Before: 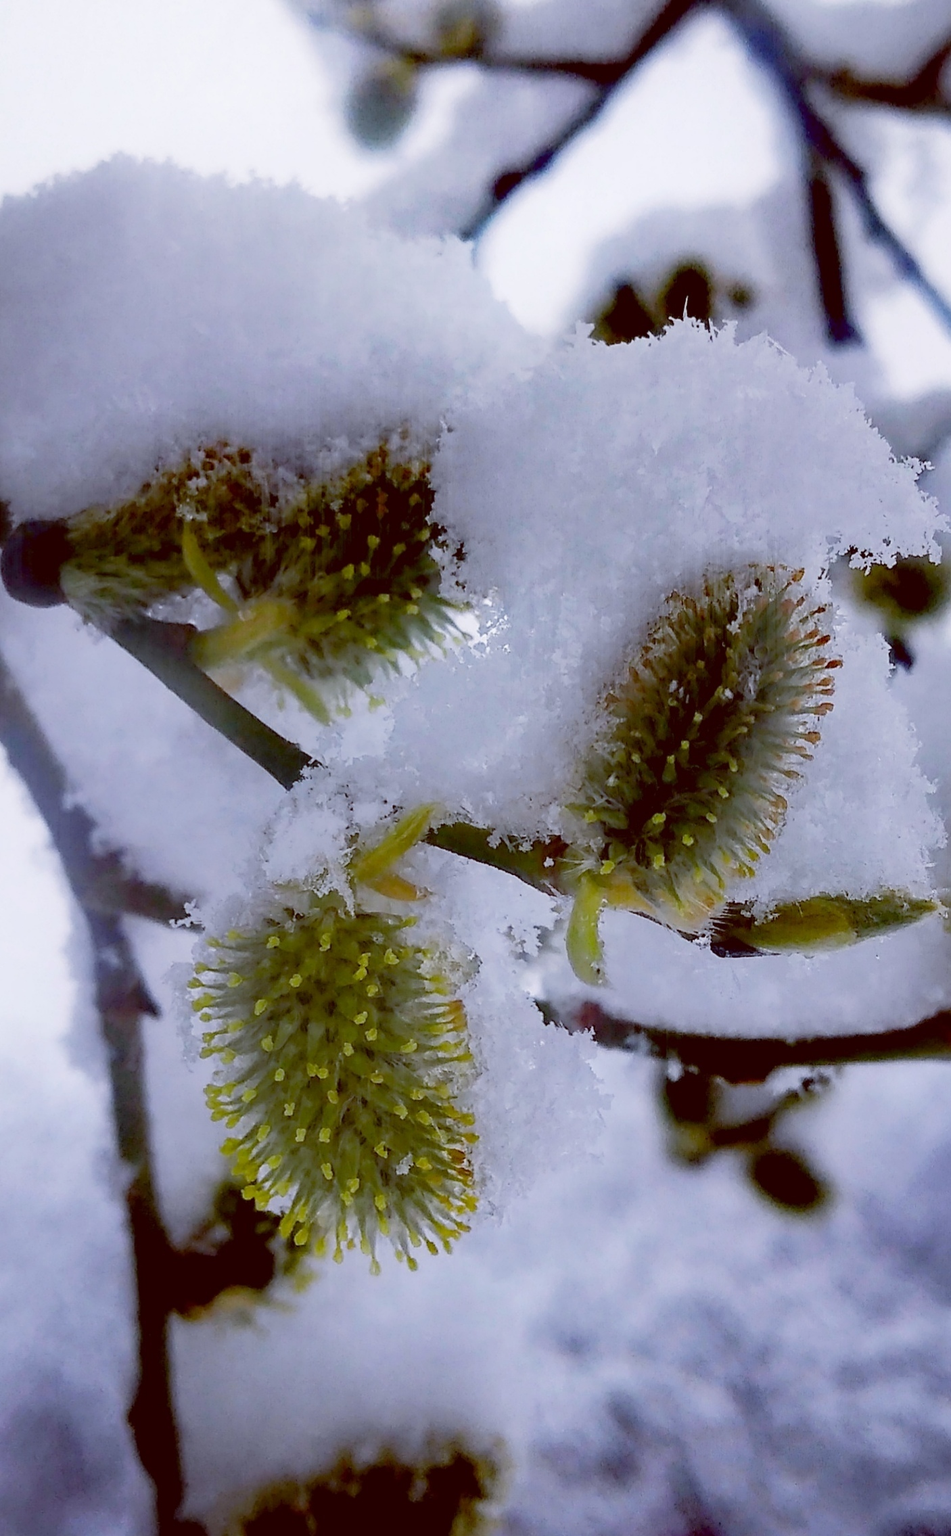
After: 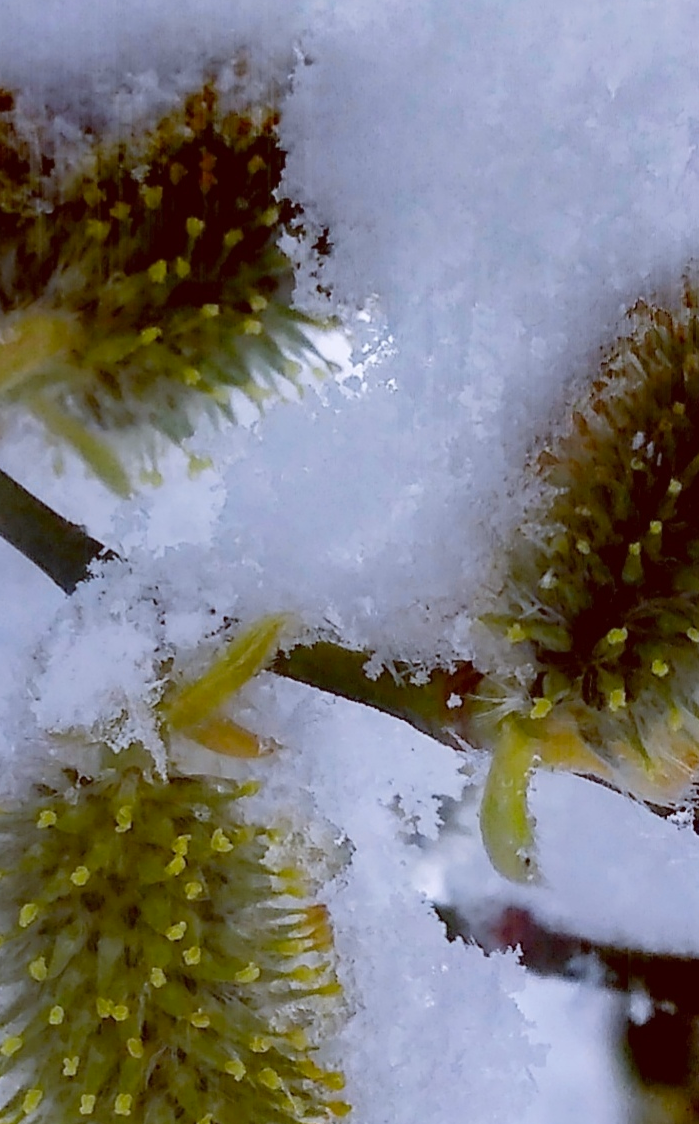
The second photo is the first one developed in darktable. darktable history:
crop: left 25.422%, top 25.302%, right 24.823%, bottom 25.174%
color calibration: output R [1.063, -0.012, -0.003, 0], output G [0, 1.022, 0.021, 0], output B [-0.079, 0.047, 1, 0], illuminant as shot in camera, x 0.358, y 0.373, temperature 4628.91 K
